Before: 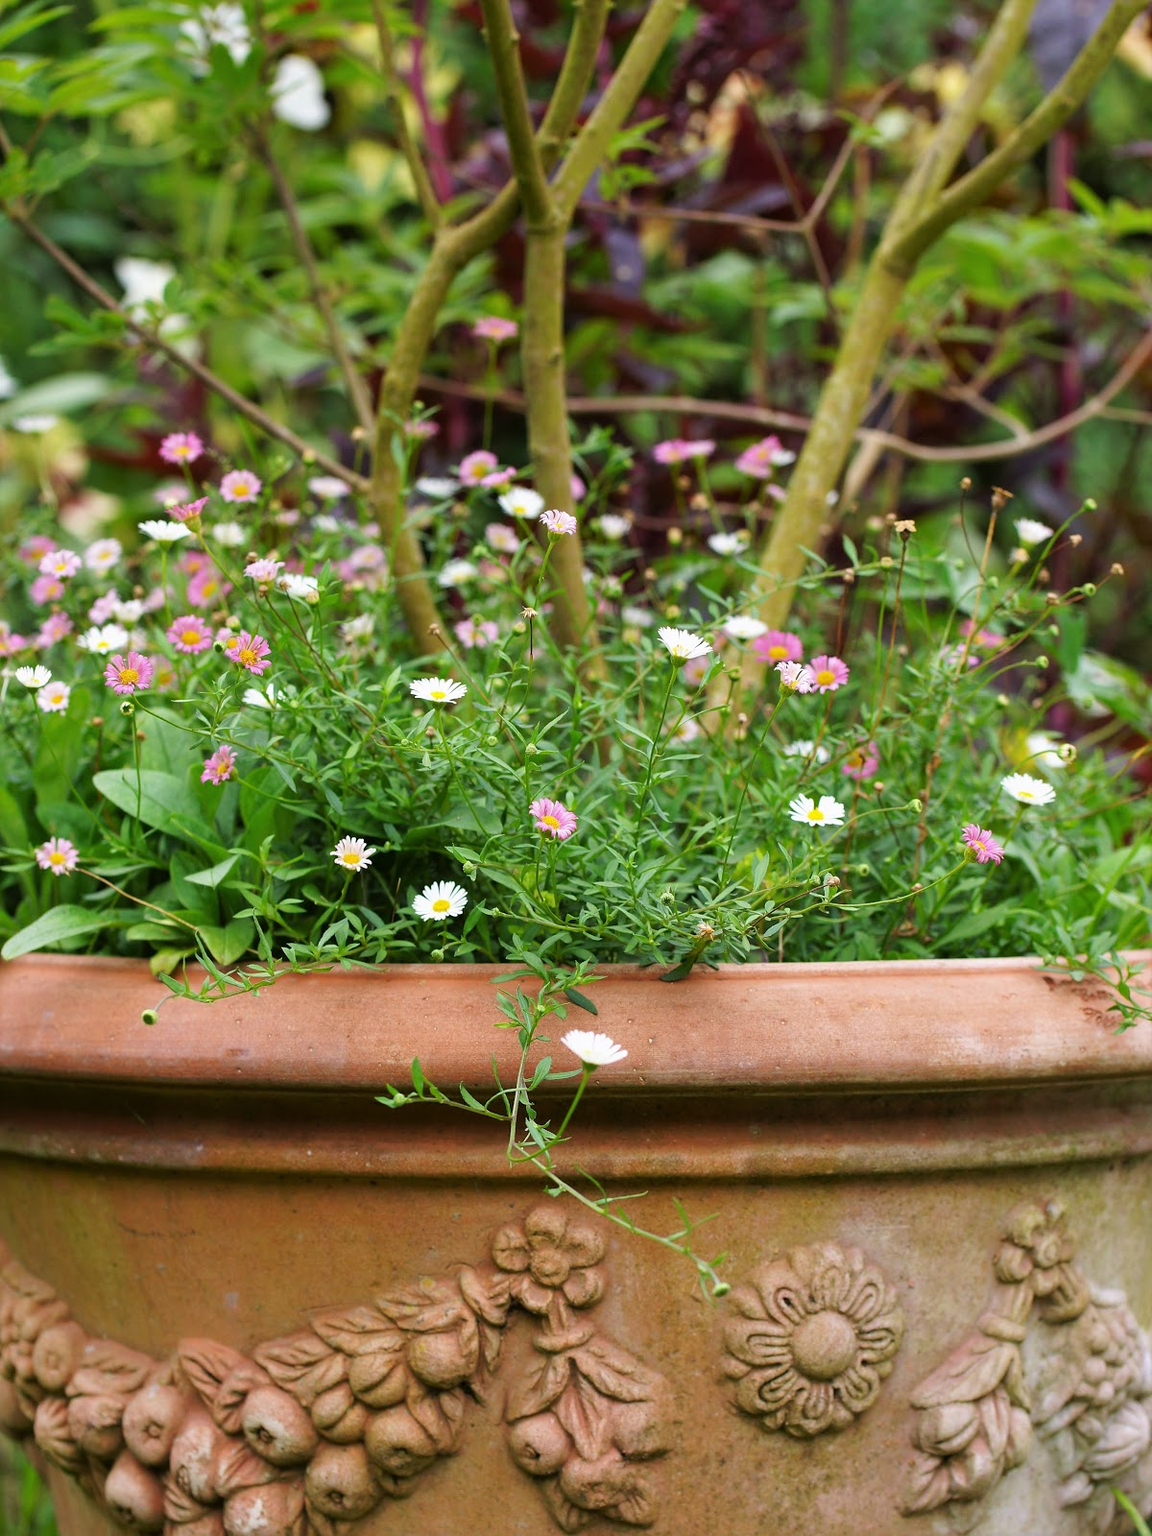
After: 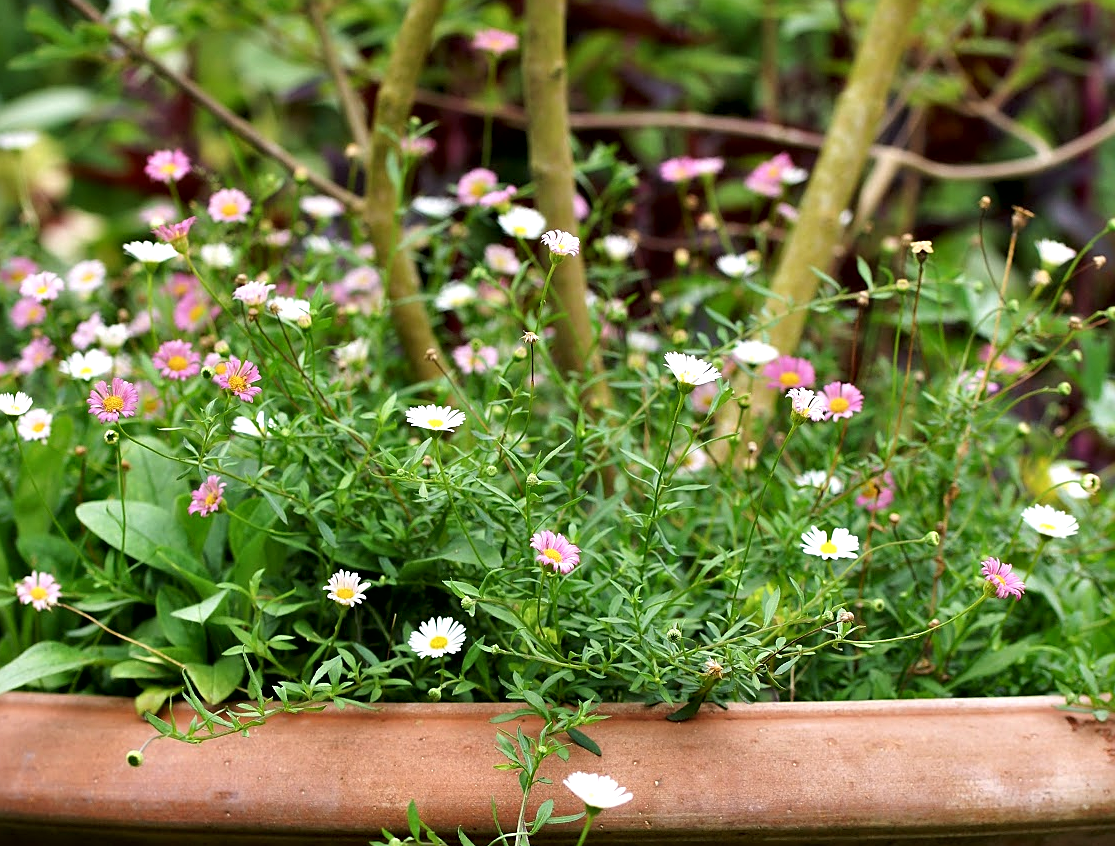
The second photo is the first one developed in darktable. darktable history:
local contrast: mode bilateral grid, contrast 11, coarseness 24, detail 115%, midtone range 0.2
contrast equalizer: octaves 7, y [[0.514, 0.573, 0.581, 0.508, 0.5, 0.5], [0.5 ×6], [0.5 ×6], [0 ×6], [0 ×6]]
crop: left 1.766%, top 18.873%, right 5.27%, bottom 28.208%
sharpen: on, module defaults
